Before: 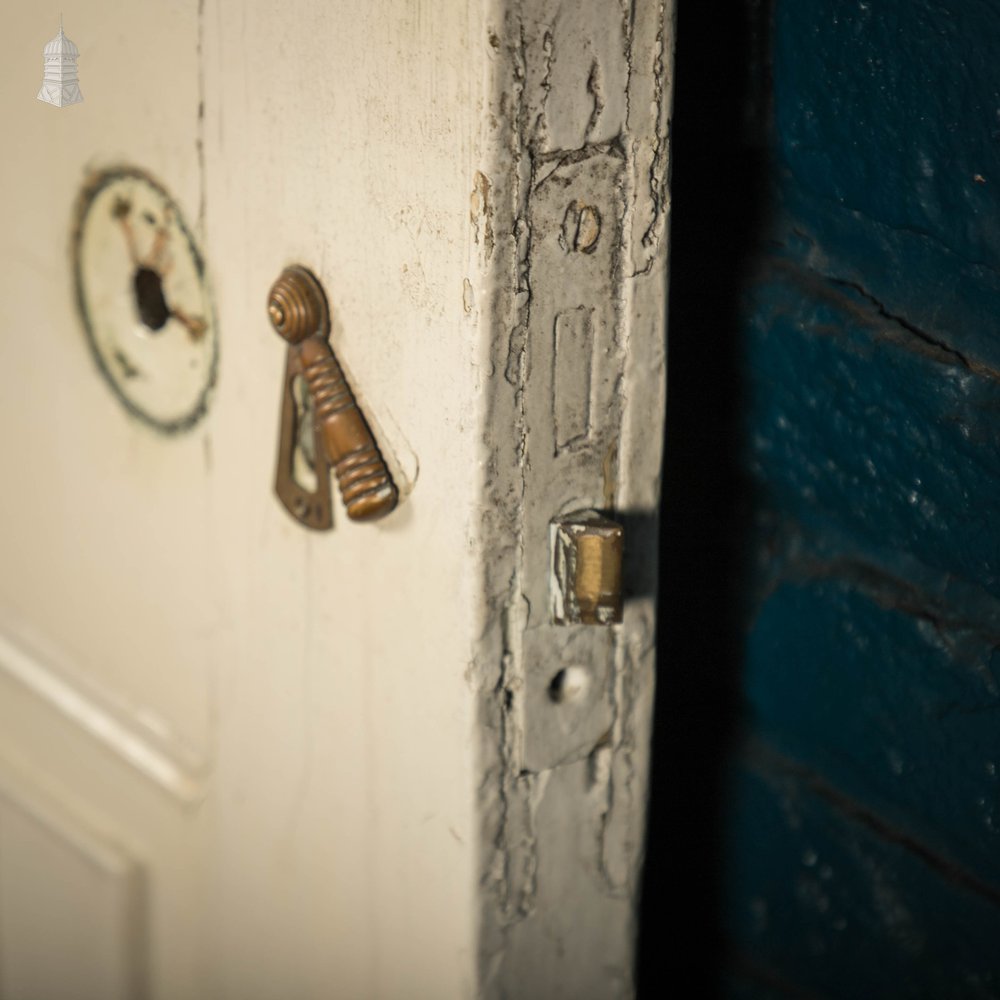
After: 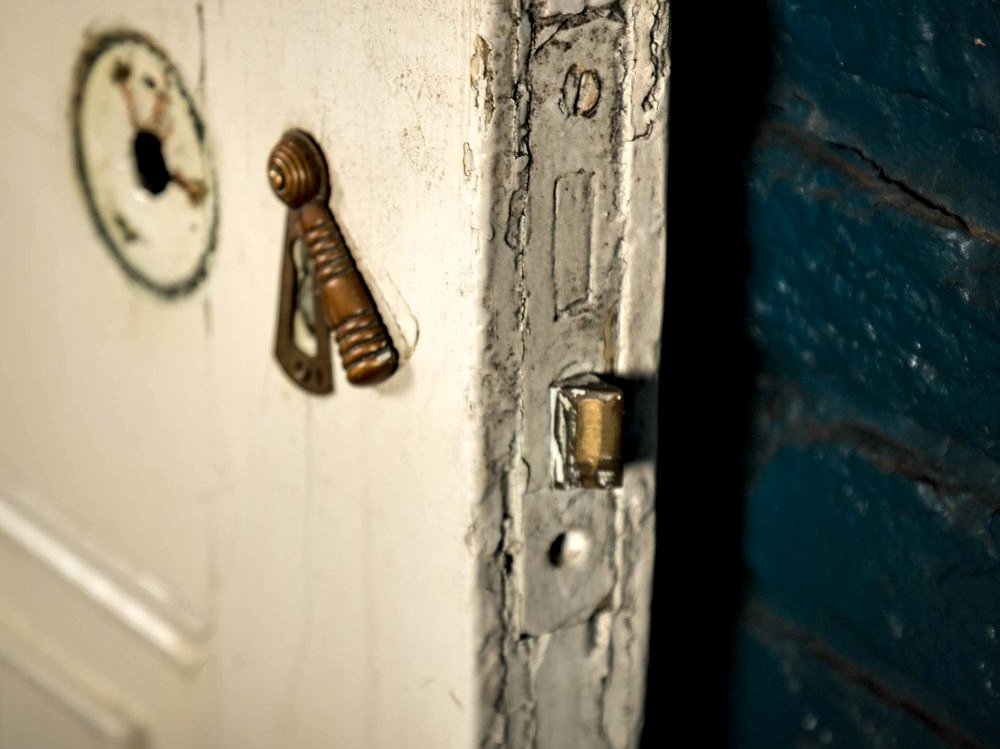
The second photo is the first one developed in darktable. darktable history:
exposure: compensate exposure bias true, compensate highlight preservation false
crop: top 13.685%, bottom 11.34%
contrast equalizer: y [[0.6 ×6], [0.55 ×6], [0 ×6], [0 ×6], [0 ×6]]
